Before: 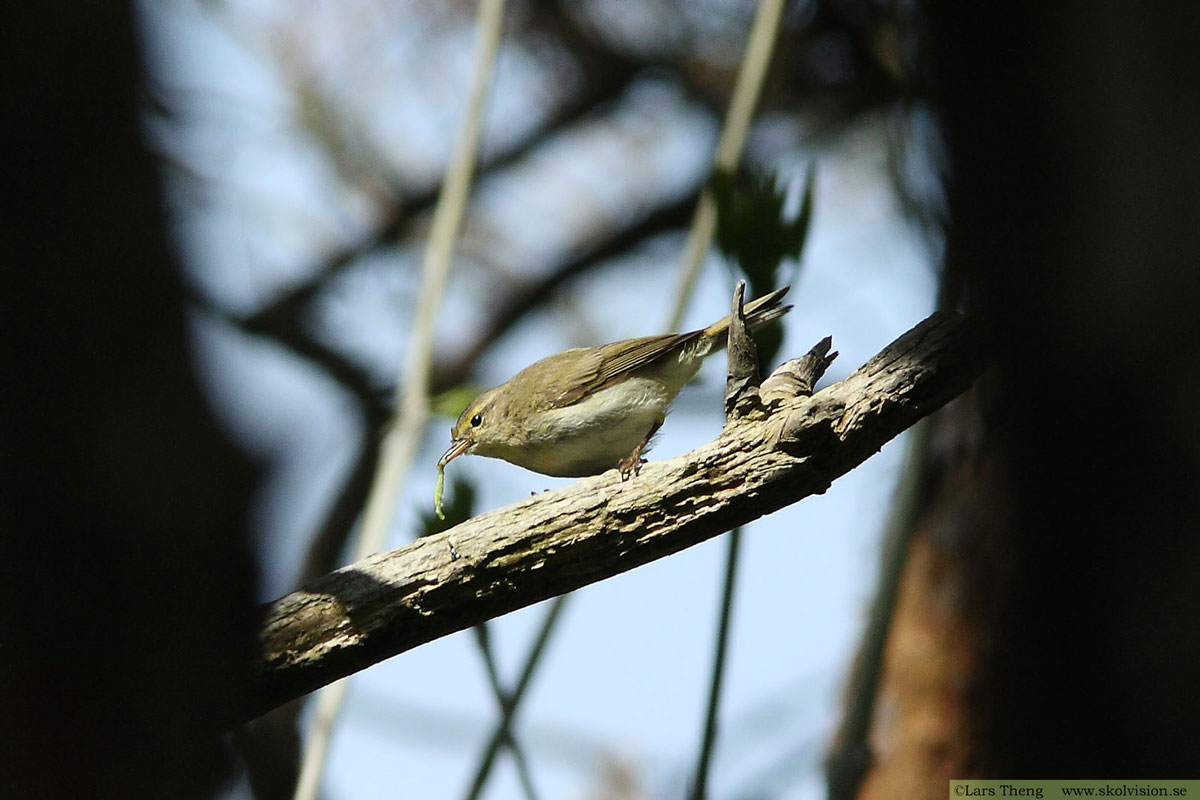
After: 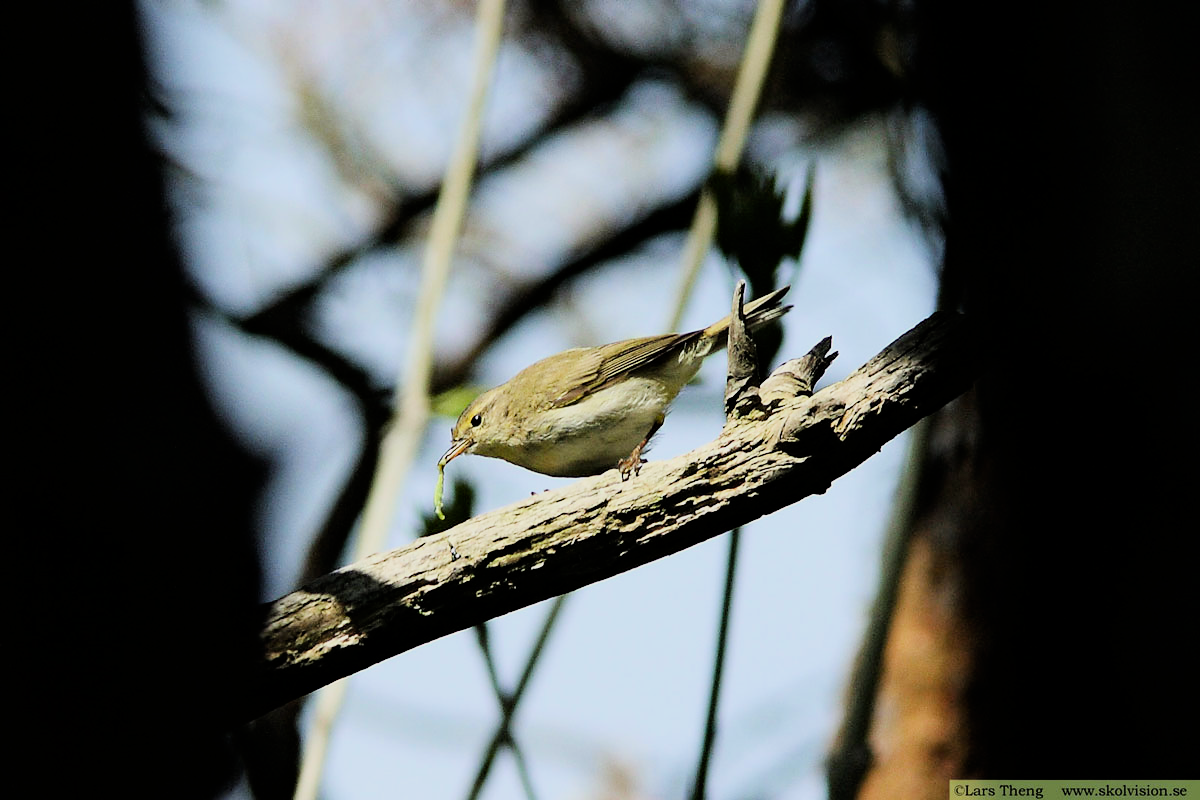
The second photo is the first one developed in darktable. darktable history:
exposure: exposure 0.178 EV, compensate exposure bias true, compensate highlight preservation false
haze removal: compatibility mode true, adaptive false
filmic rgb: black relative exposure -7.65 EV, white relative exposure 4.56 EV, hardness 3.61
tone curve: curves: ch0 [(0, 0) (0.004, 0.001) (0.133, 0.112) (0.325, 0.362) (0.832, 0.893) (1, 1)], color space Lab, linked channels, preserve colors none
